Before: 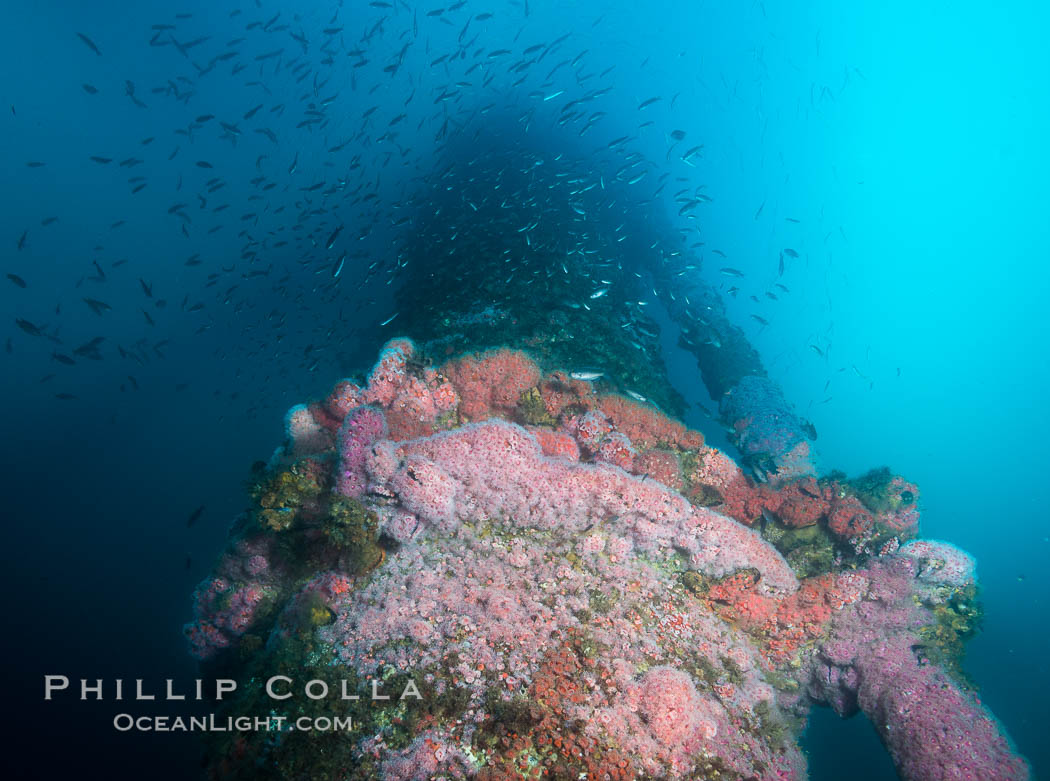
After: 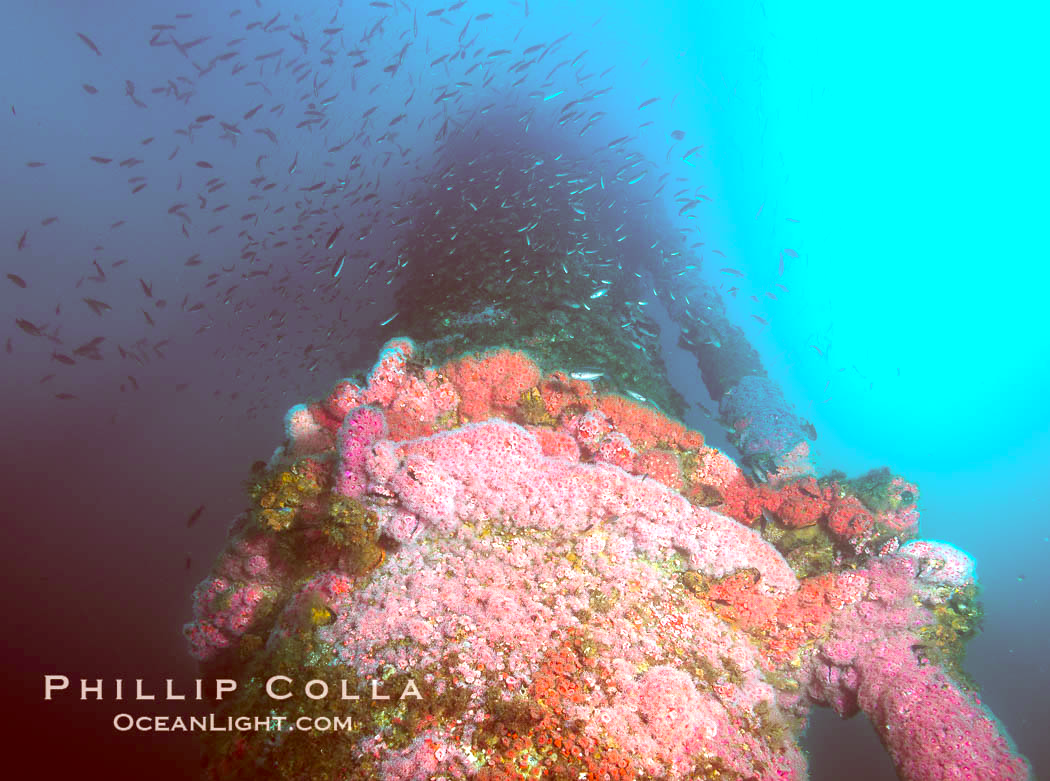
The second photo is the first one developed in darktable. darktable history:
color correction: highlights a* 9.16, highlights b* 8.52, shadows a* 39.4, shadows b* 39.54, saturation 0.823
tone curve: curves: ch0 [(0, 0.068) (1, 0.961)], color space Lab, independent channels, preserve colors none
exposure: black level correction 0, exposure 0.952 EV, compensate exposure bias true, compensate highlight preservation false
color balance rgb: linear chroma grading › global chroma 17.031%, perceptual saturation grading › global saturation 19.987%, global vibrance 20%
